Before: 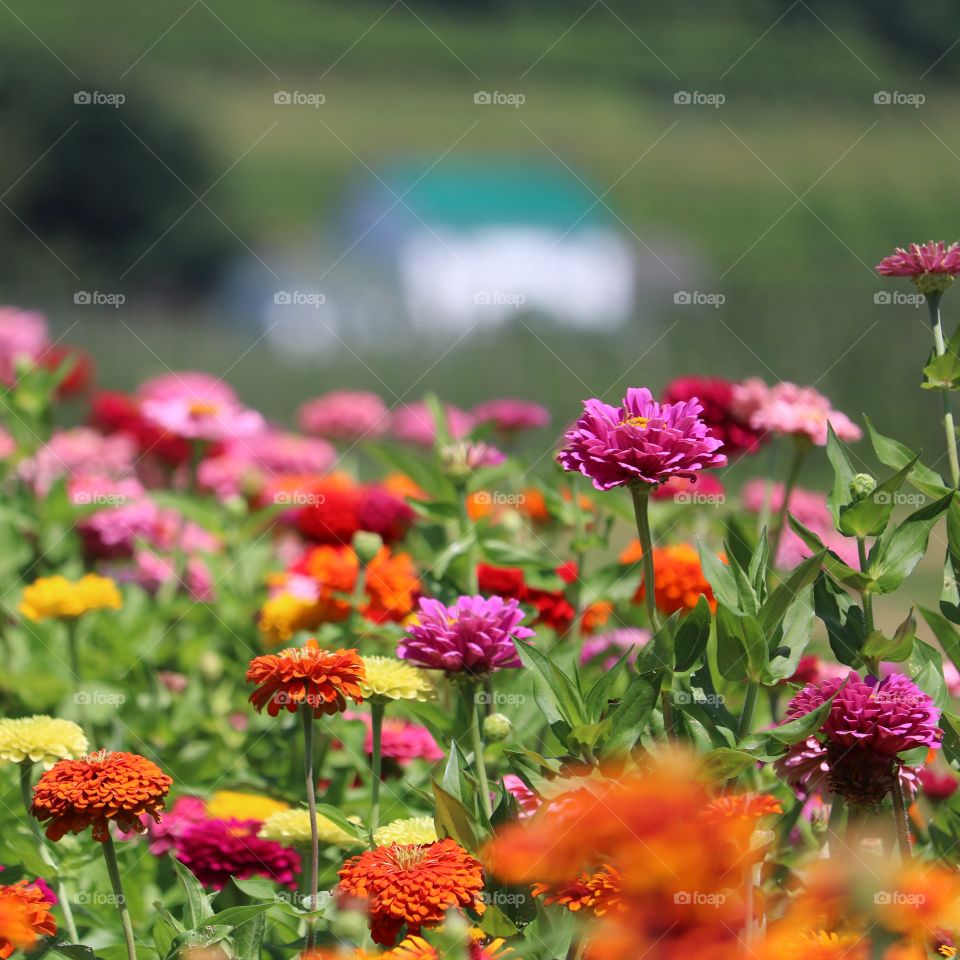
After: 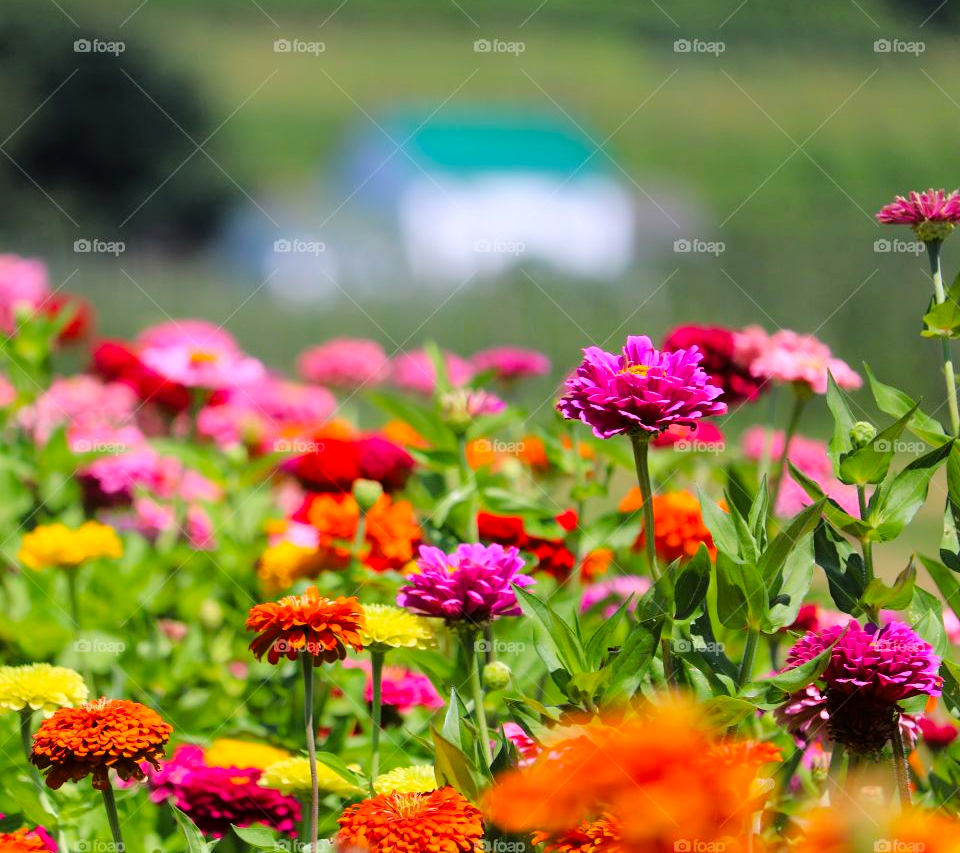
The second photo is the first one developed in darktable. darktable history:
tone curve: curves: ch0 [(0, 0) (0.003, 0.01) (0.011, 0.01) (0.025, 0.011) (0.044, 0.019) (0.069, 0.032) (0.1, 0.054) (0.136, 0.088) (0.177, 0.138) (0.224, 0.214) (0.277, 0.297) (0.335, 0.391) (0.399, 0.469) (0.468, 0.551) (0.543, 0.622) (0.623, 0.699) (0.709, 0.775) (0.801, 0.85) (0.898, 0.929) (1, 1)], color space Lab, linked channels, preserve colors none
color balance rgb: perceptual saturation grading › global saturation 30.514%
crop and rotate: top 5.431%, bottom 5.666%
